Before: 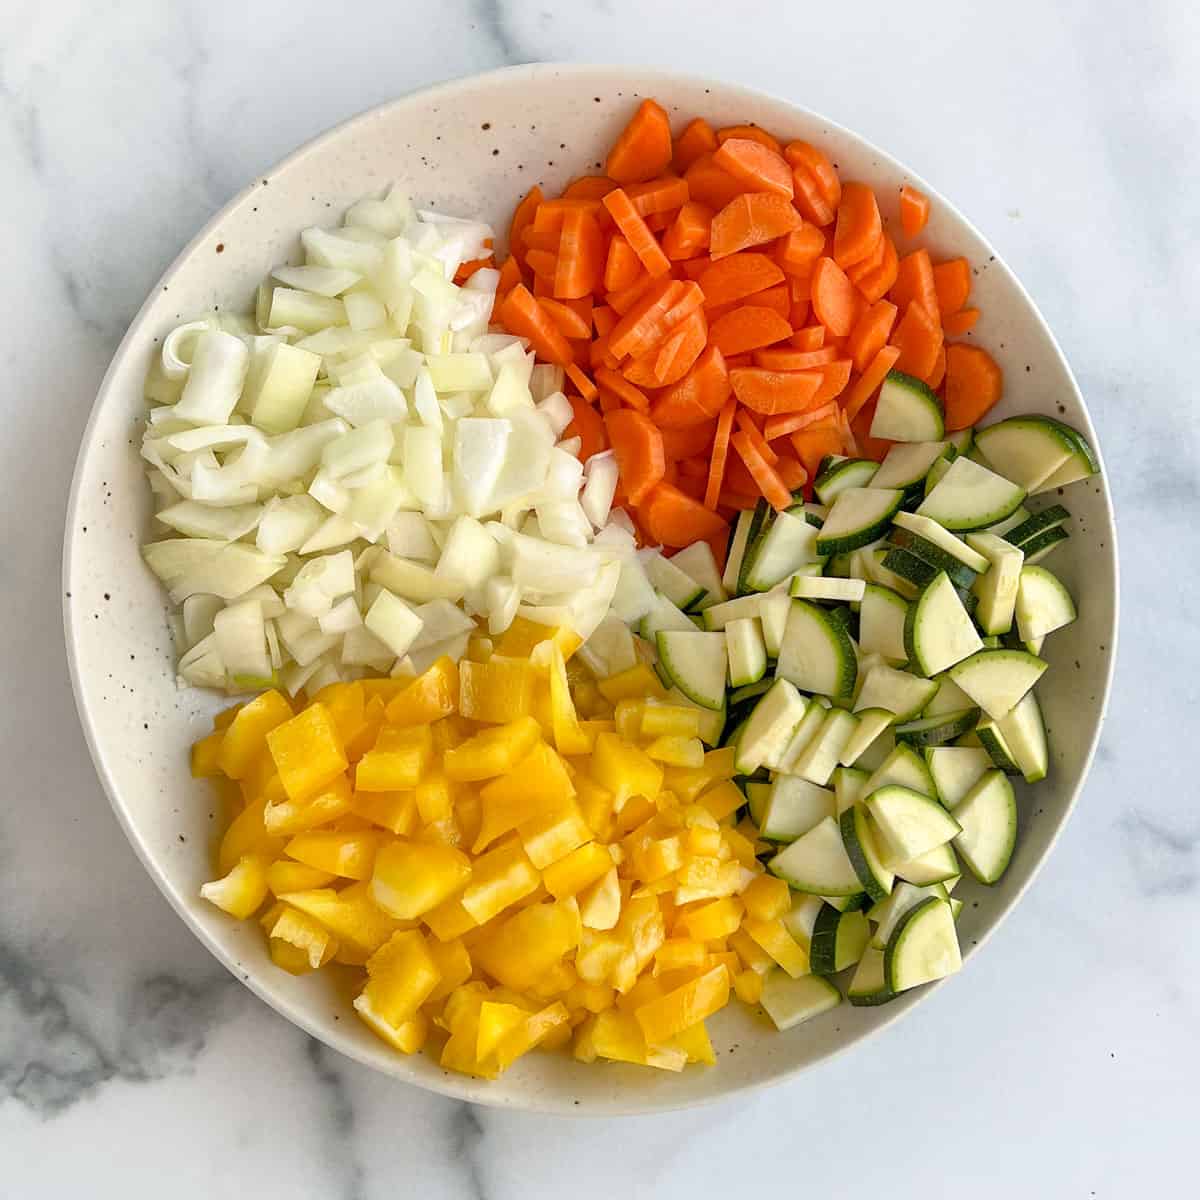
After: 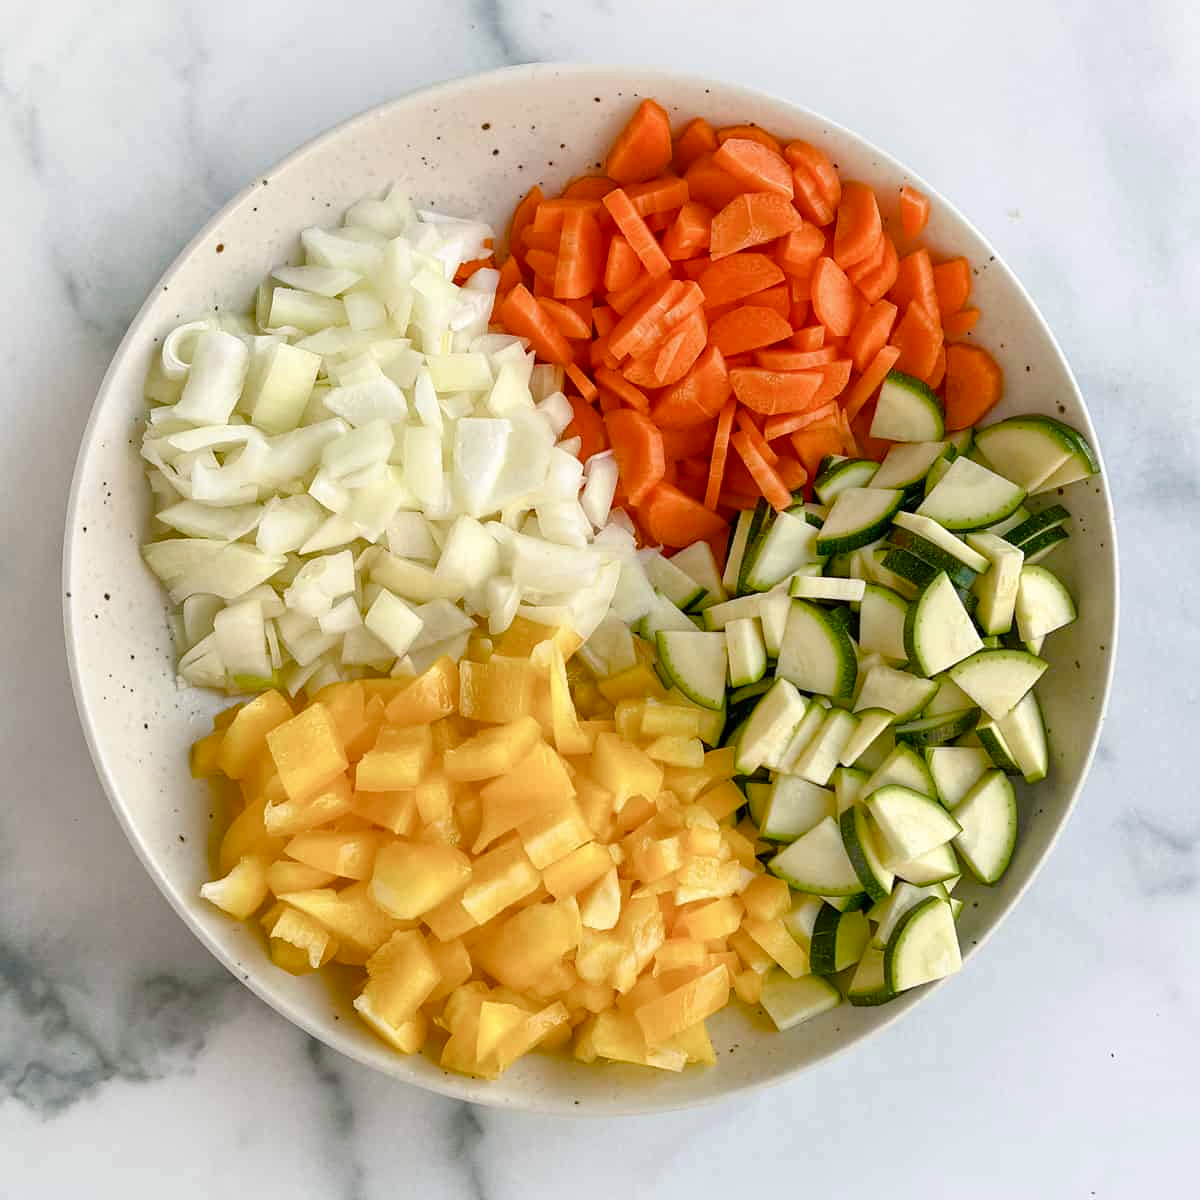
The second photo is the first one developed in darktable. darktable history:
color balance rgb: shadows lift › luminance -5.154%, shadows lift › chroma 1.117%, shadows lift › hue 218.68°, perceptual saturation grading › global saturation 20%, perceptual saturation grading › highlights -50.503%, perceptual saturation grading › shadows 30.992%, global vibrance 25.306%
